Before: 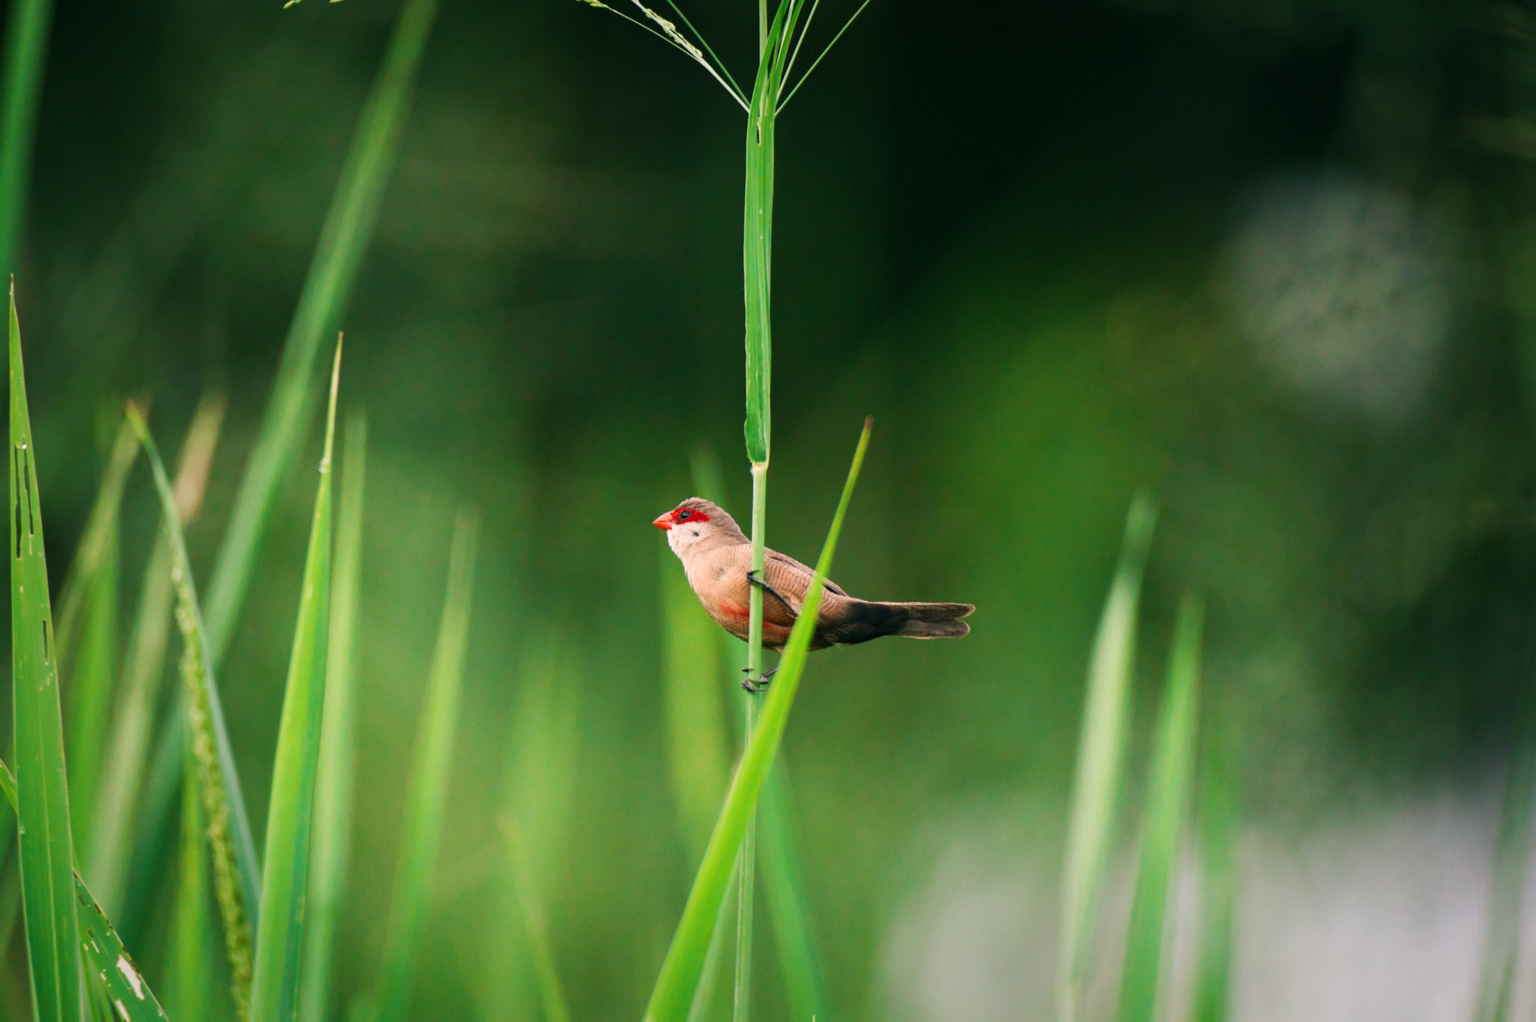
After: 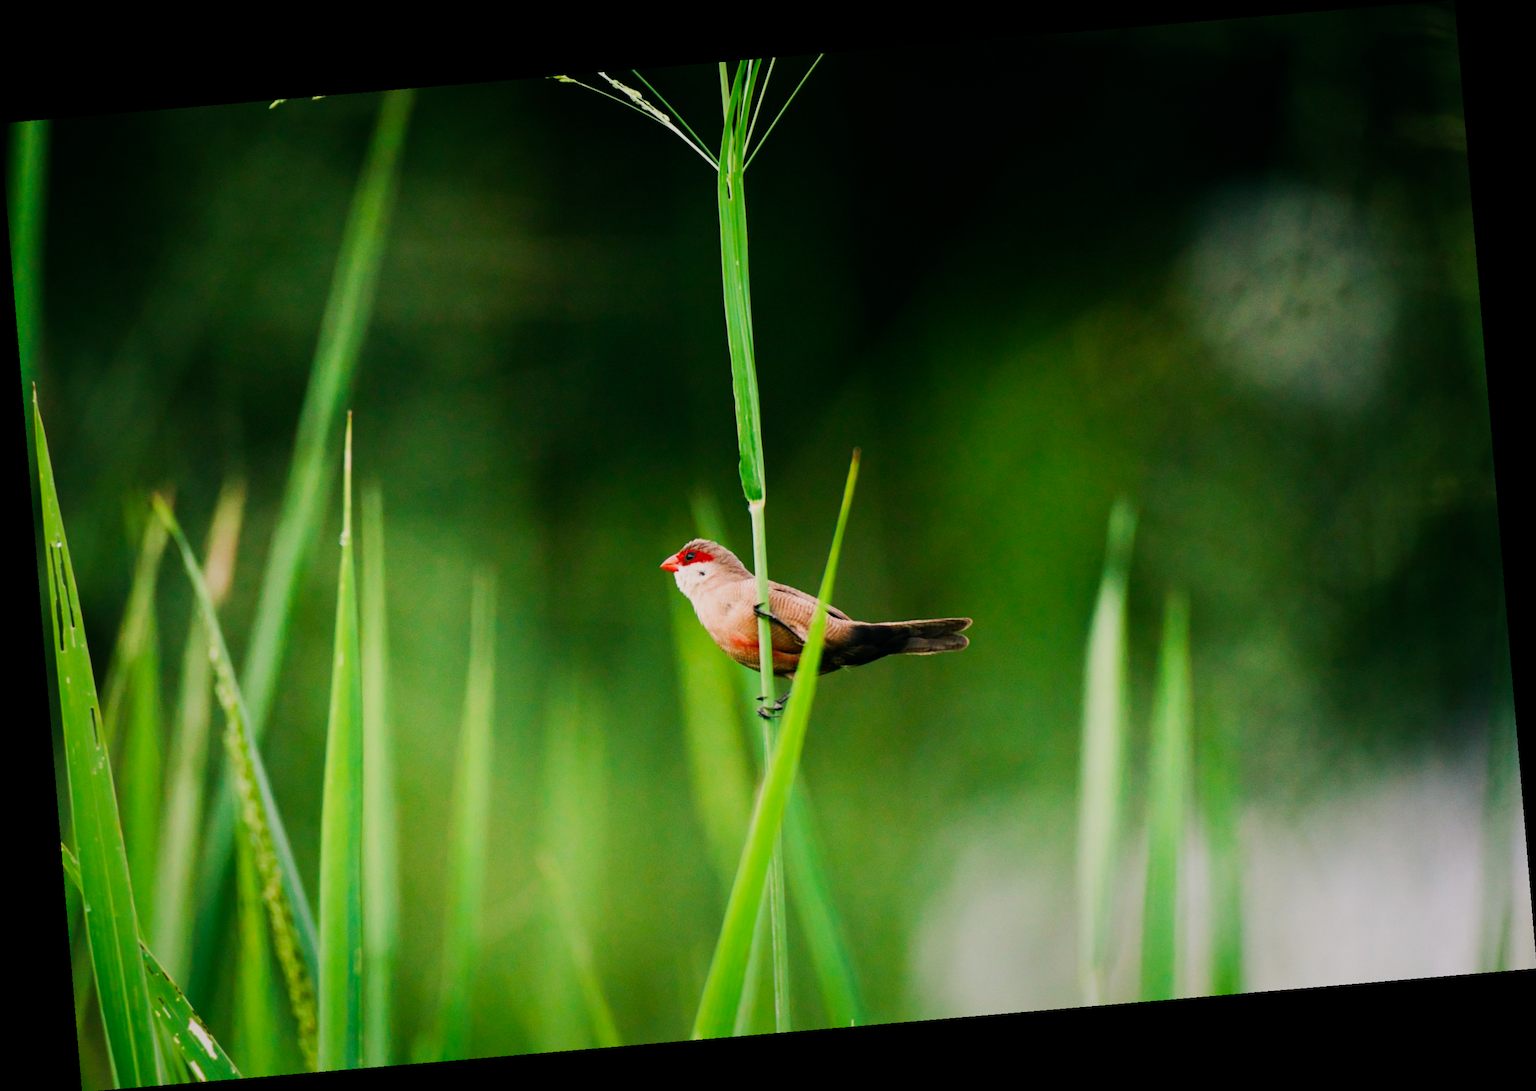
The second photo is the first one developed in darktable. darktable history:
rotate and perspective: rotation -4.86°, automatic cropping off
sigmoid: contrast 1.54, target black 0
